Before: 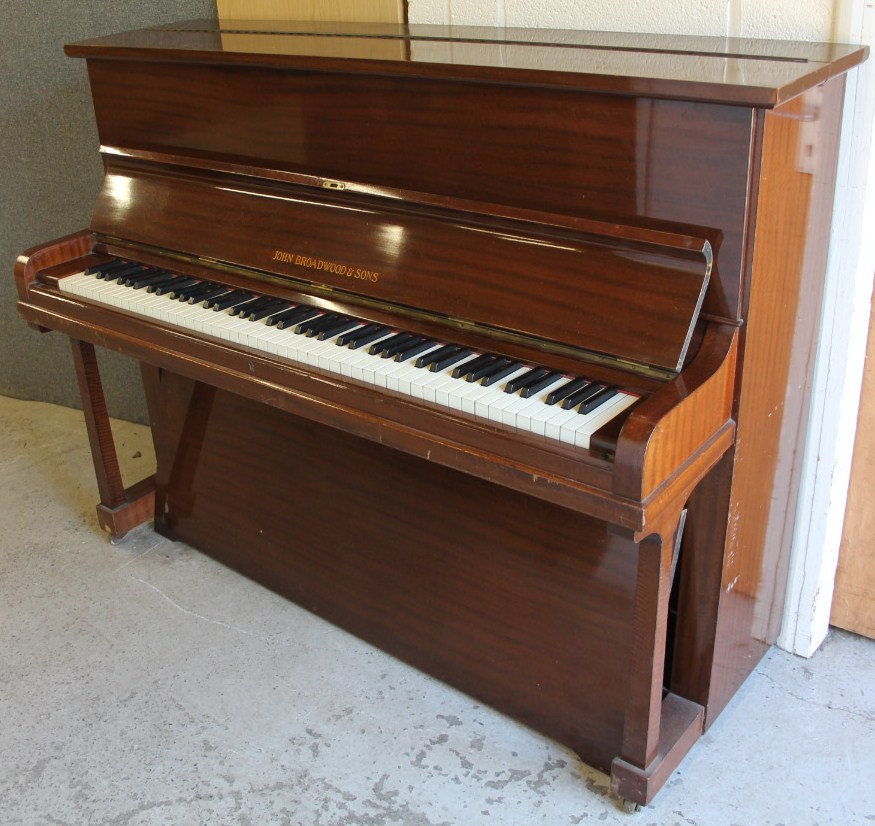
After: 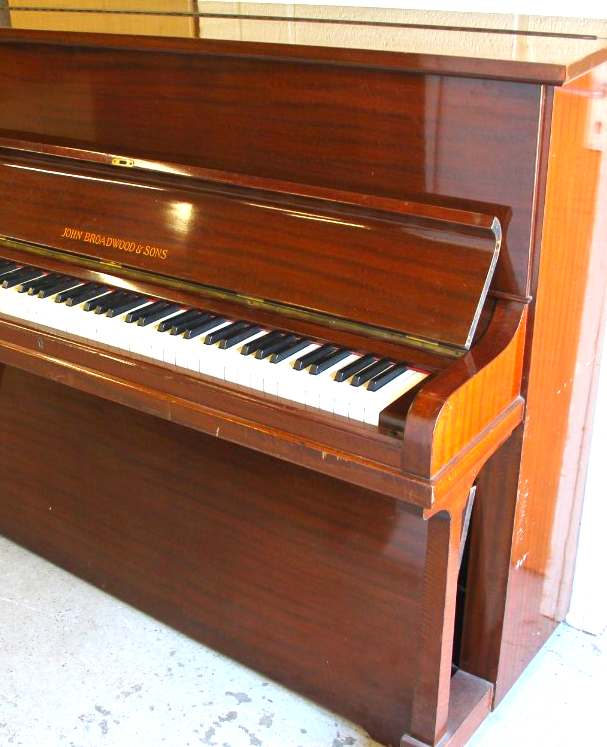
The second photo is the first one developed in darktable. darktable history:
color correction: highlights b* -0.048, saturation 1.33
exposure: black level correction 0, exposure 1.001 EV, compensate exposure bias true, compensate highlight preservation false
crop and rotate: left 24.162%, top 2.808%, right 6.381%, bottom 6.722%
